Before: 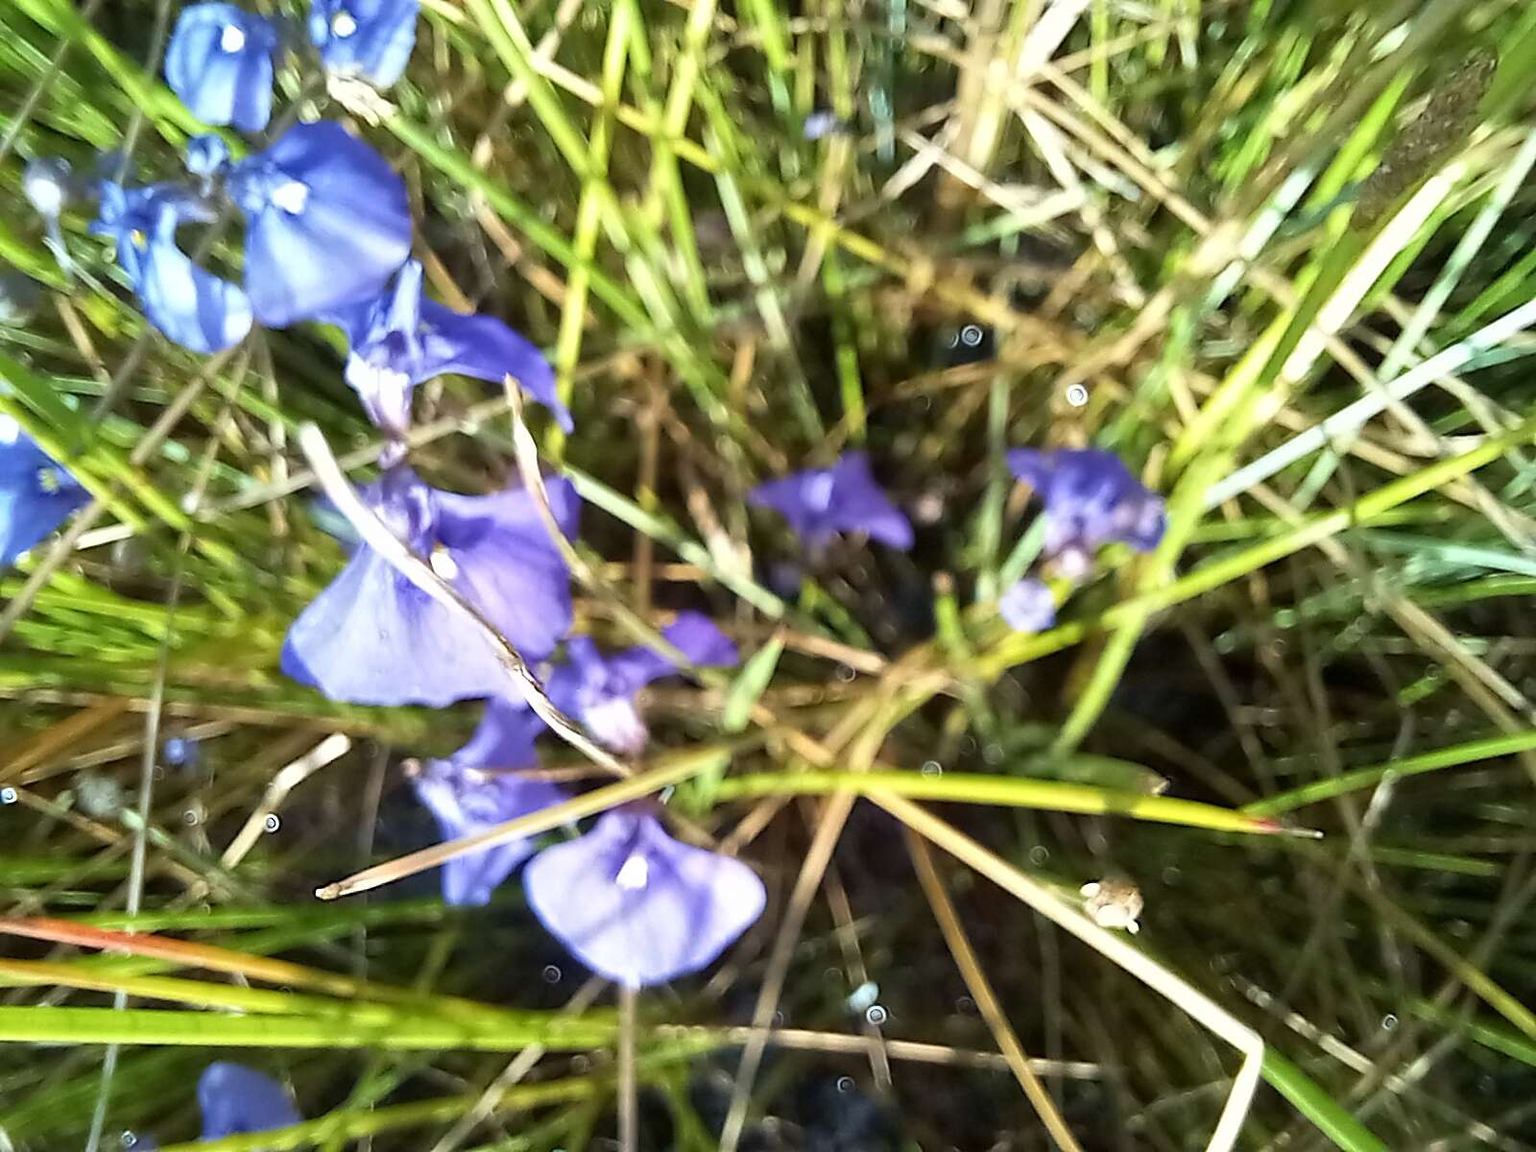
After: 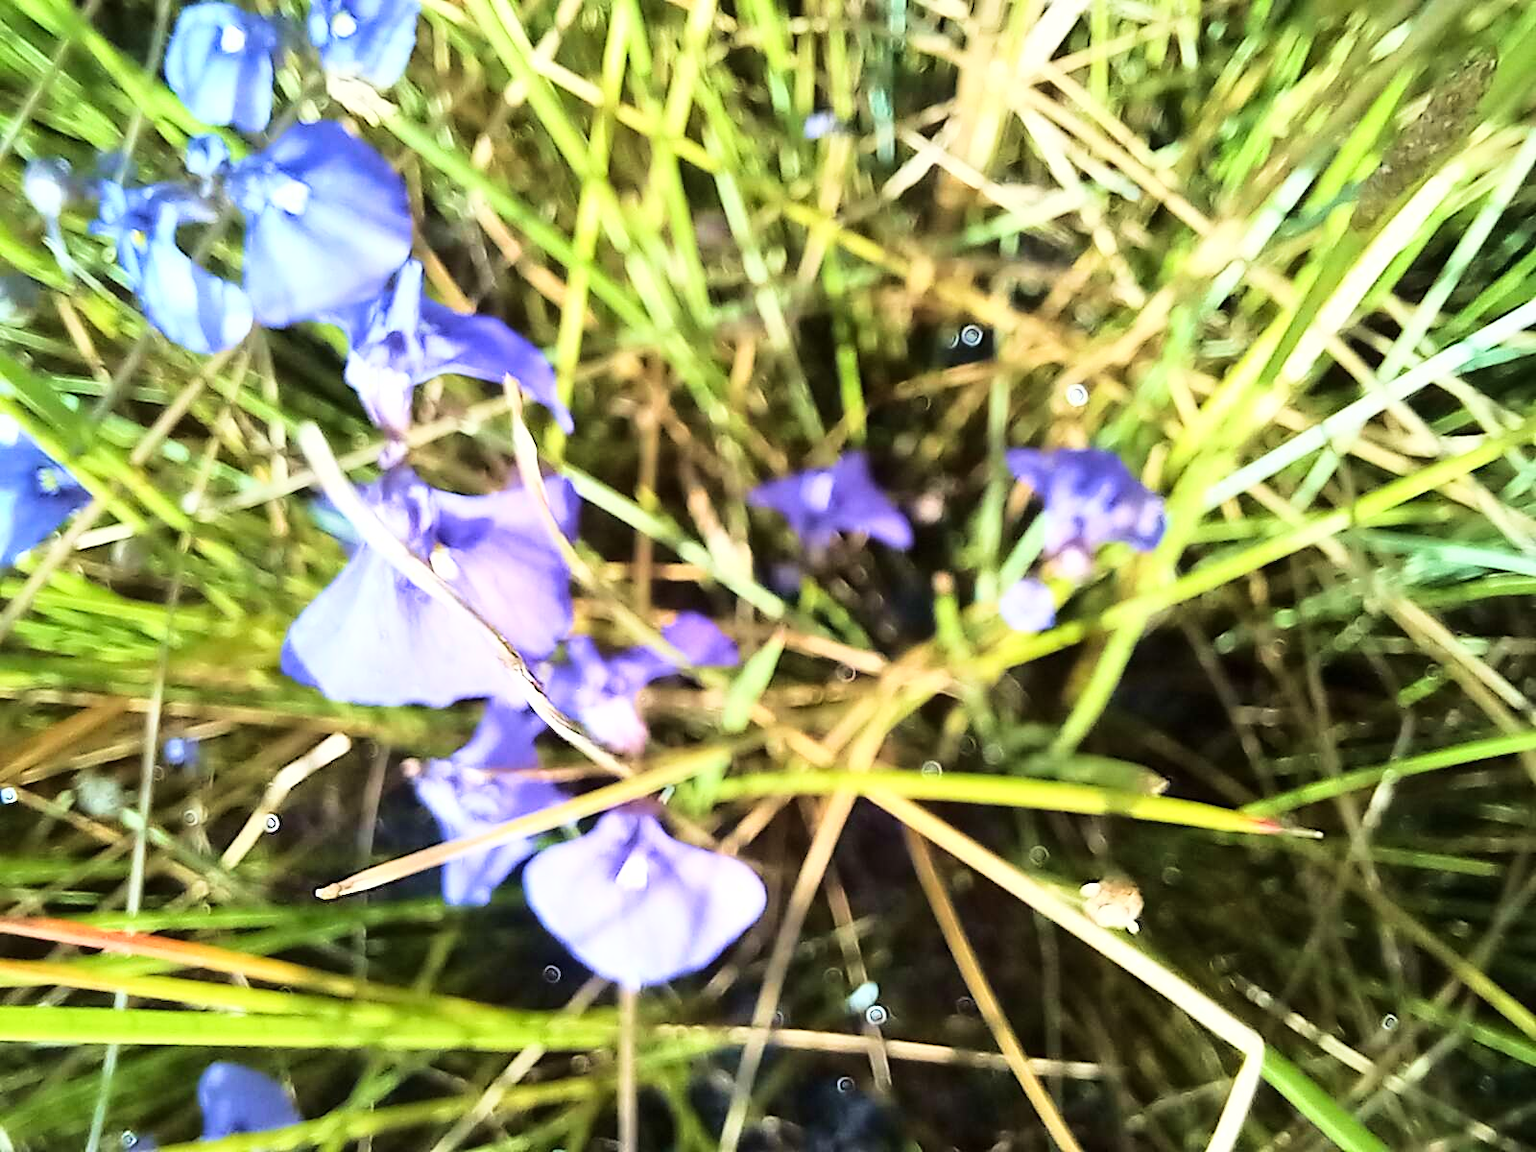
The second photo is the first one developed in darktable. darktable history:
base curve: curves: ch0 [(0, 0) (0.028, 0.03) (0.121, 0.232) (0.46, 0.748) (0.859, 0.968) (1, 1)]
velvia: on, module defaults
